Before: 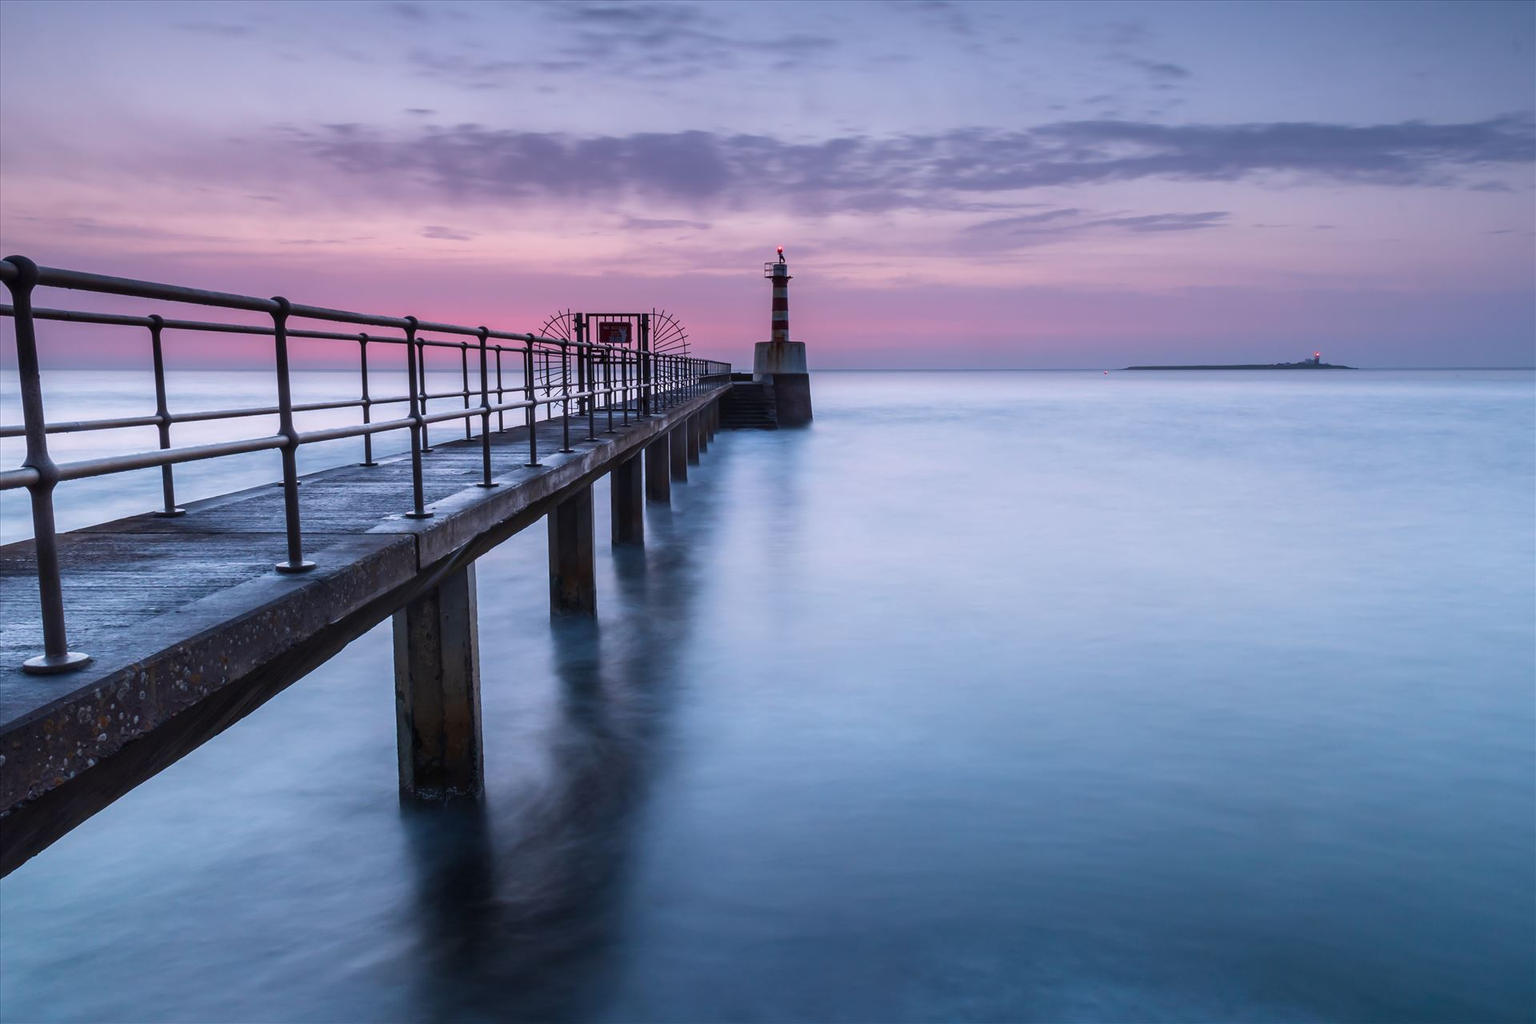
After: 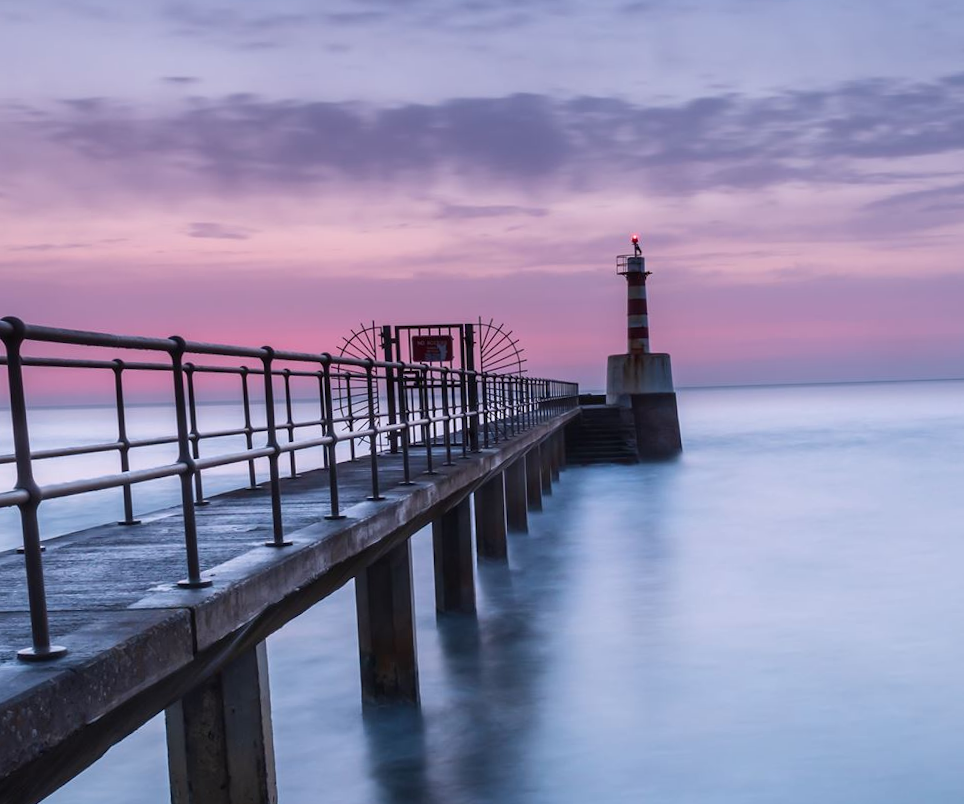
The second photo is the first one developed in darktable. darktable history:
rotate and perspective: rotation -1.75°, automatic cropping off
crop: left 17.835%, top 7.675%, right 32.881%, bottom 32.213%
